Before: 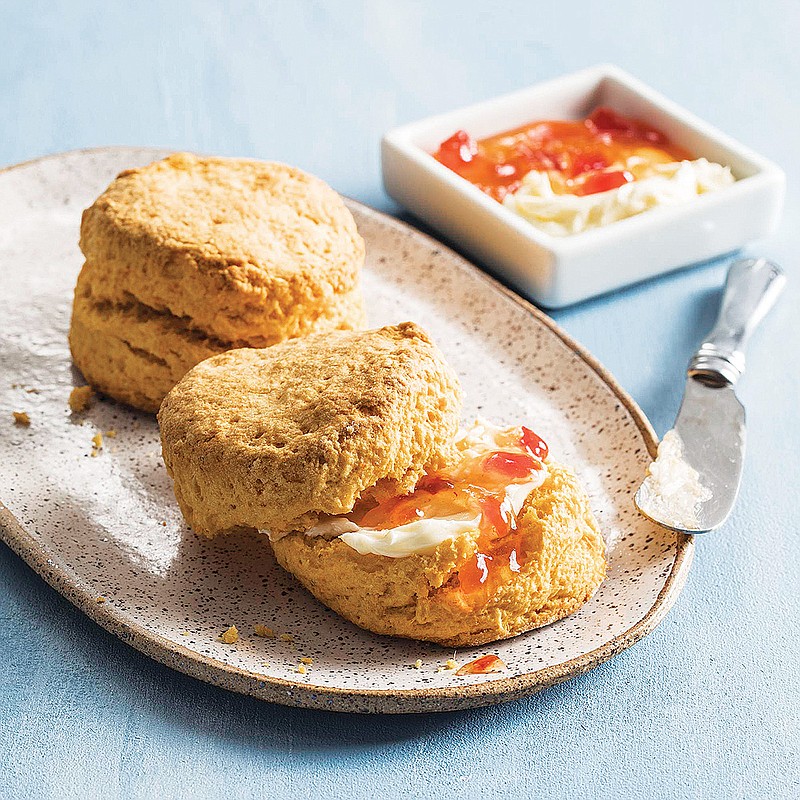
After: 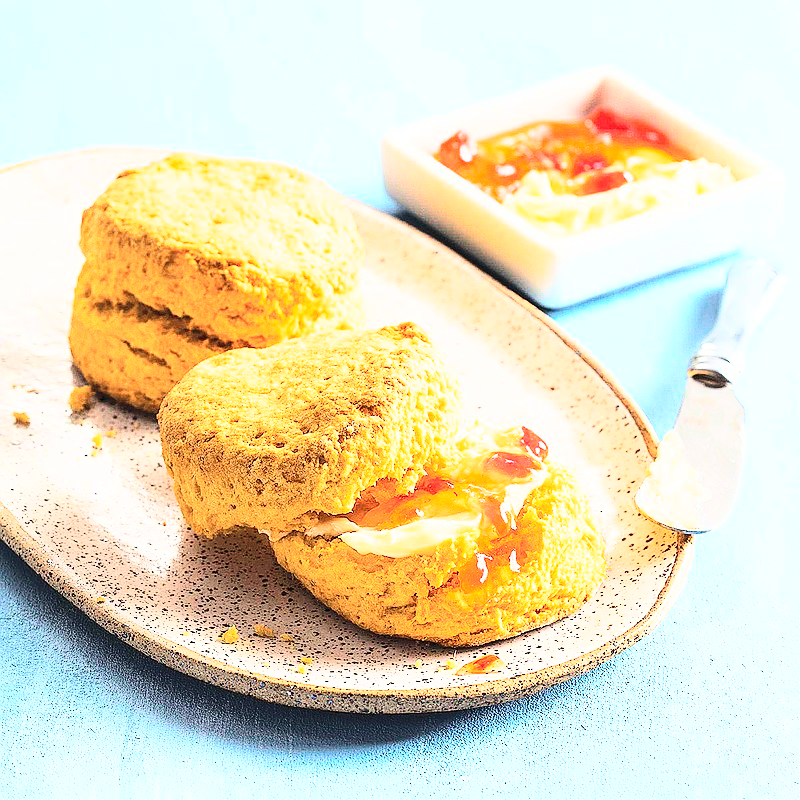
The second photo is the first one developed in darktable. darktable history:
base curve: curves: ch0 [(0, 0) (0.018, 0.026) (0.143, 0.37) (0.33, 0.731) (0.458, 0.853) (0.735, 0.965) (0.905, 0.986) (1, 1)]
tone equalizer: on, module defaults
contrast brightness saturation: contrast 0.2, brightness 0.16, saturation 0.22
